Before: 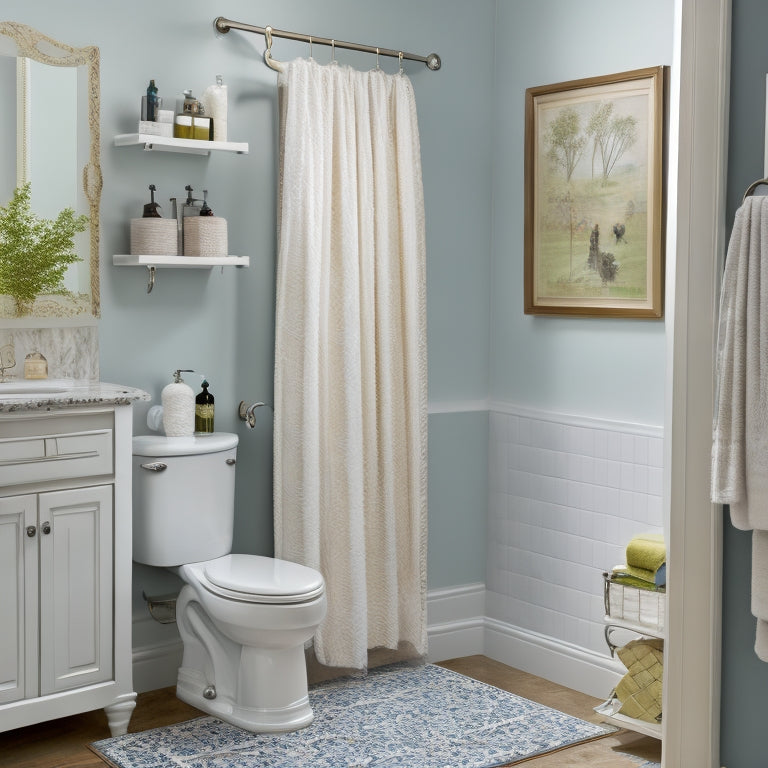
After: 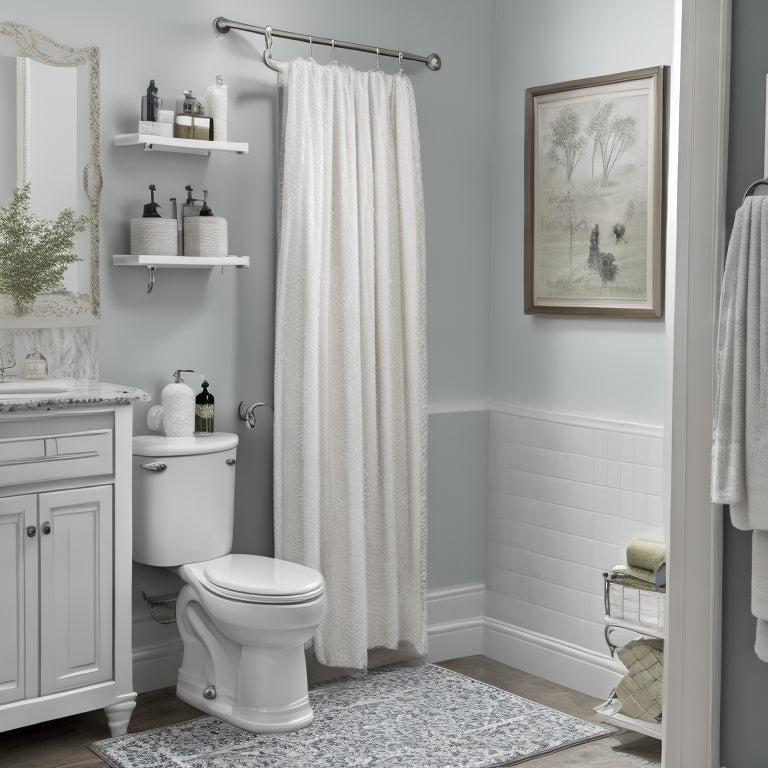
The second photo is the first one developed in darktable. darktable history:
color correction: highlights b* -0.031, saturation 0.341
